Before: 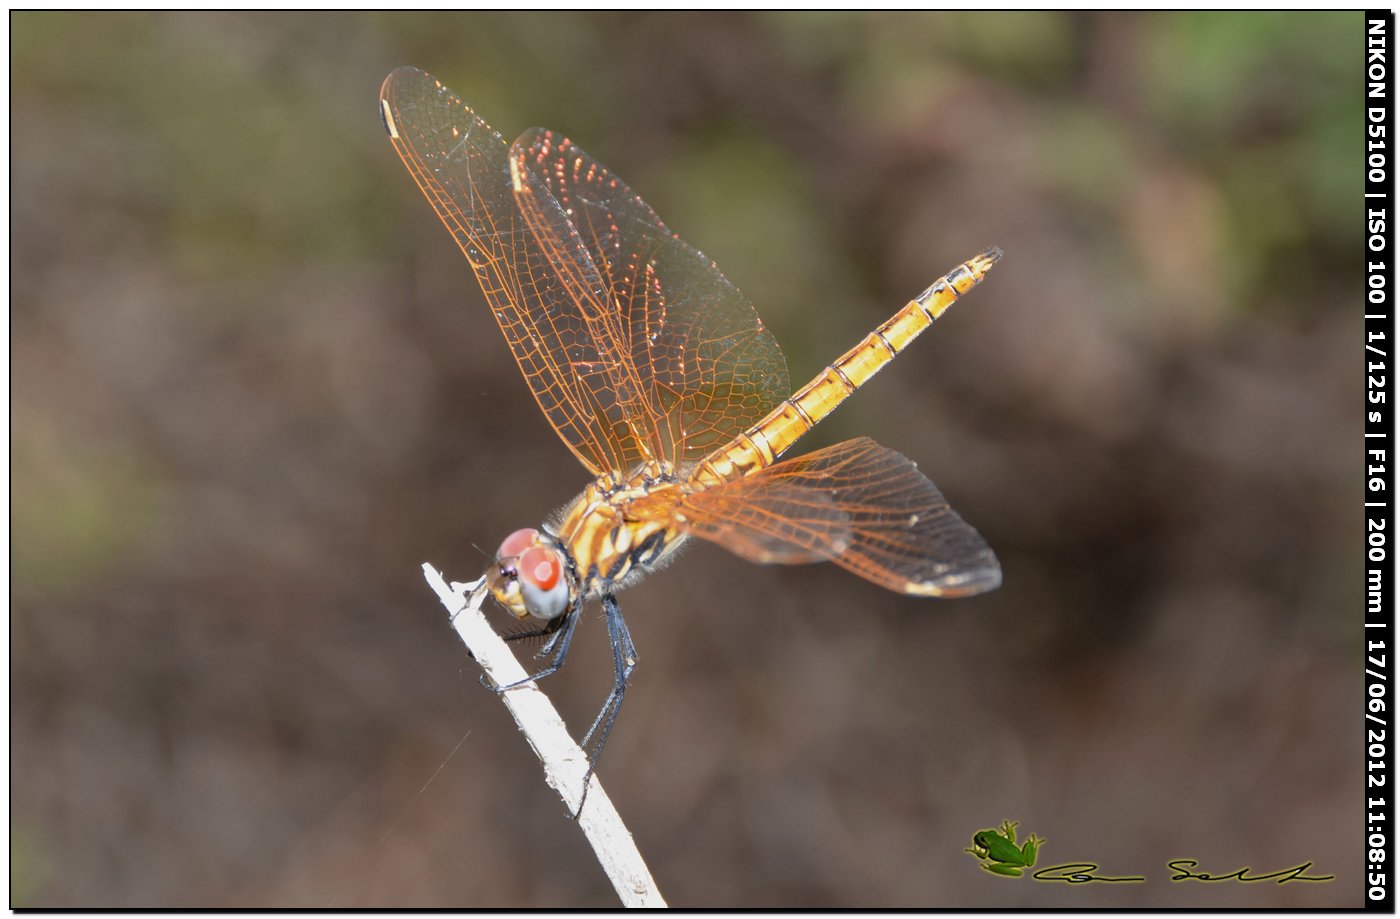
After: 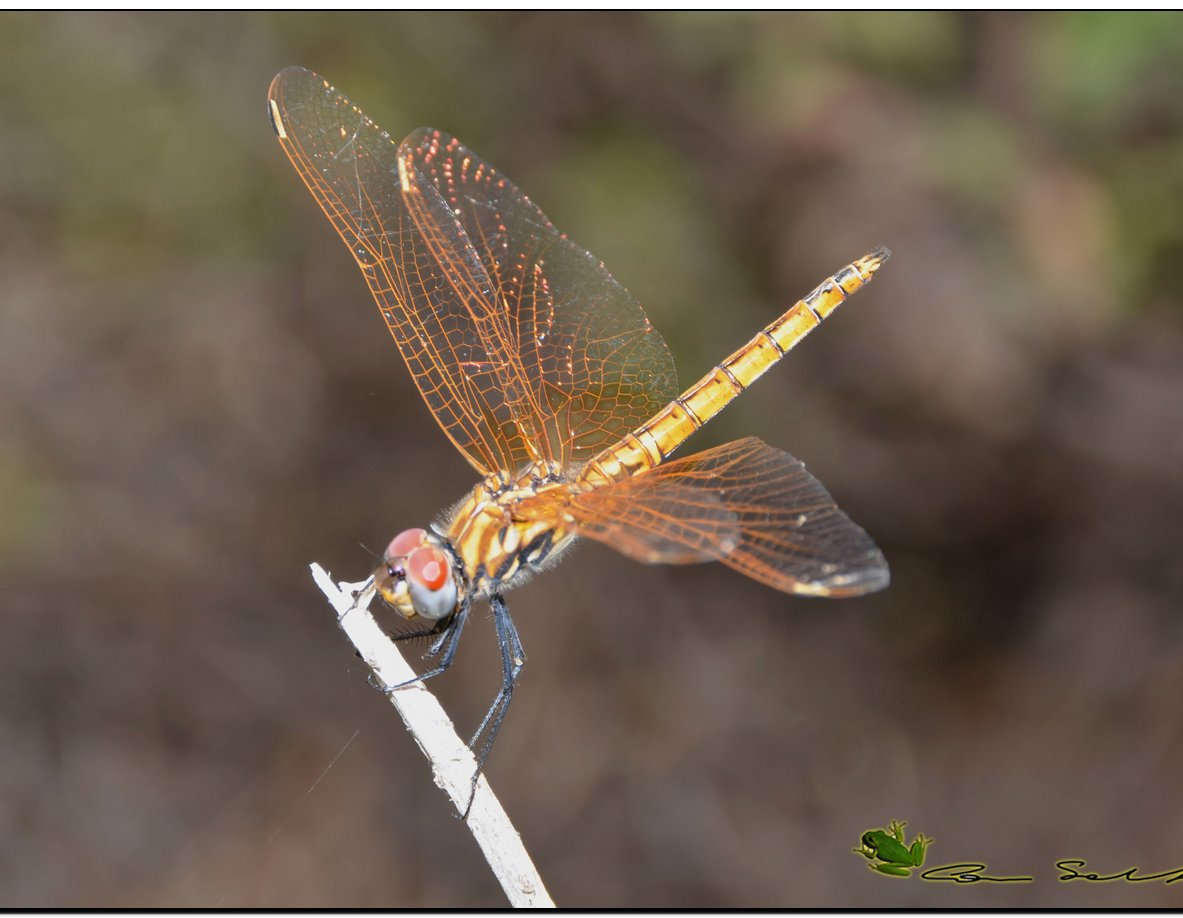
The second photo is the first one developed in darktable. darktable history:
crop: left 8.044%, right 7.446%
